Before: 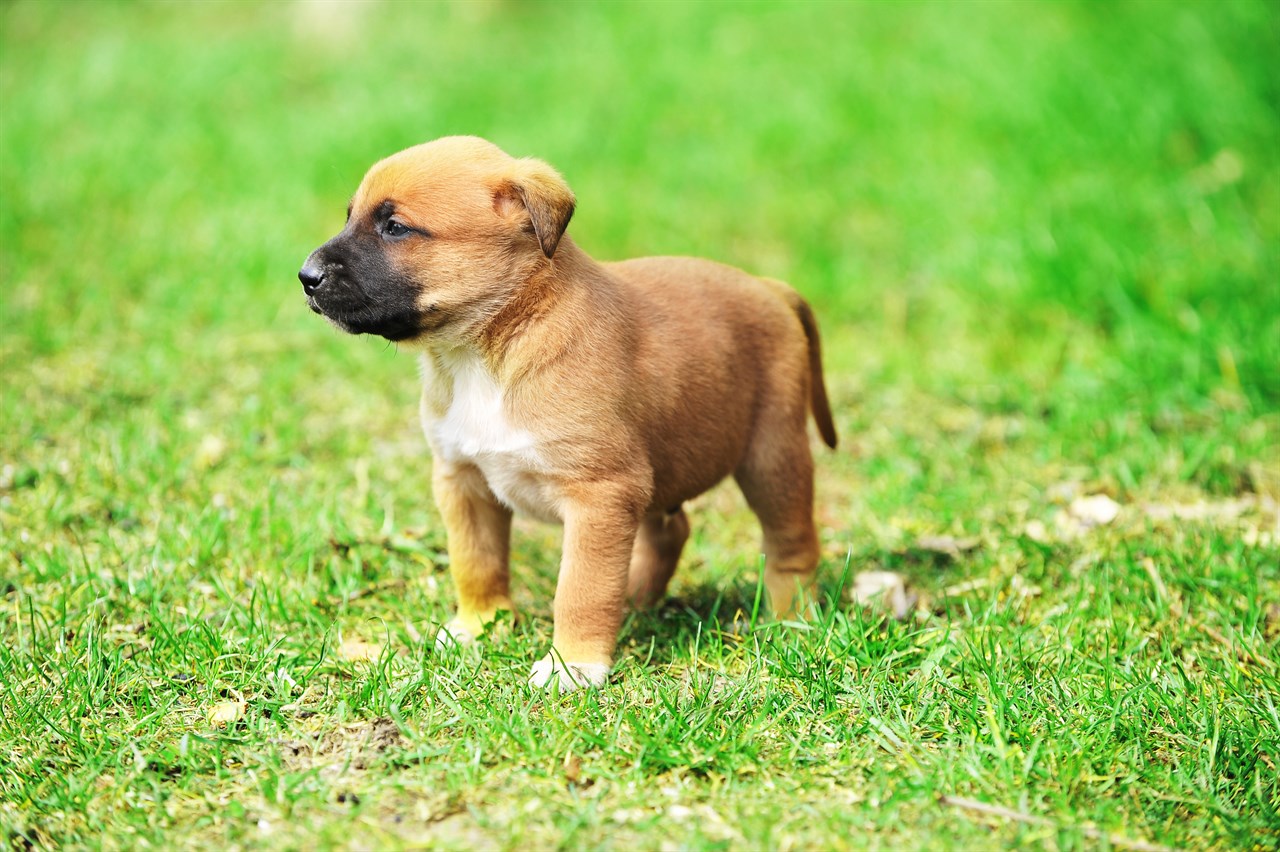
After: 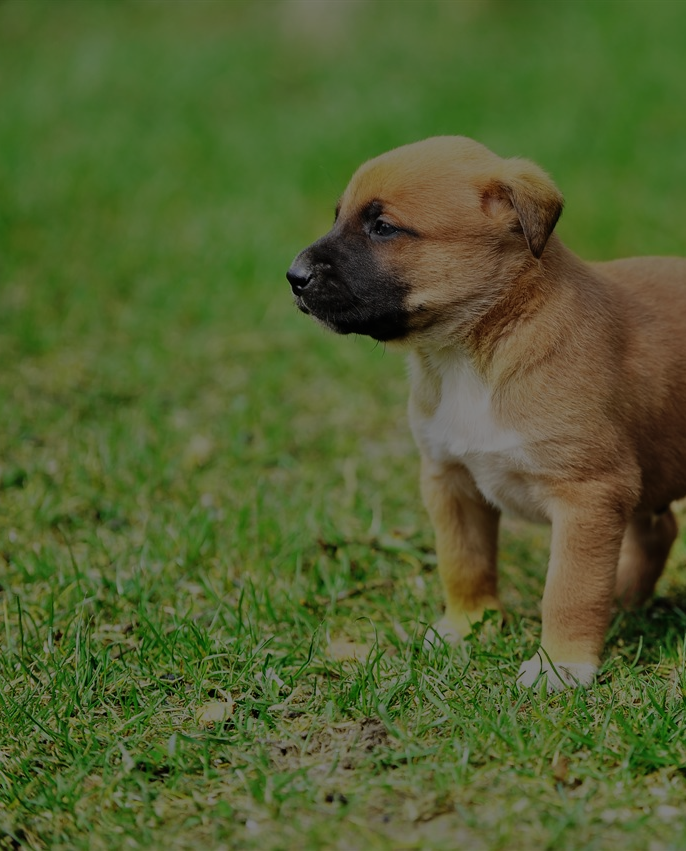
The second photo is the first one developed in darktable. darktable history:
color balance rgb: perceptual saturation grading › global saturation 0.522%
crop: left 0.983%, right 45.378%, bottom 0.09%
shadows and highlights: soften with gaussian
exposure: exposure -2.369 EV, compensate highlight preservation false
